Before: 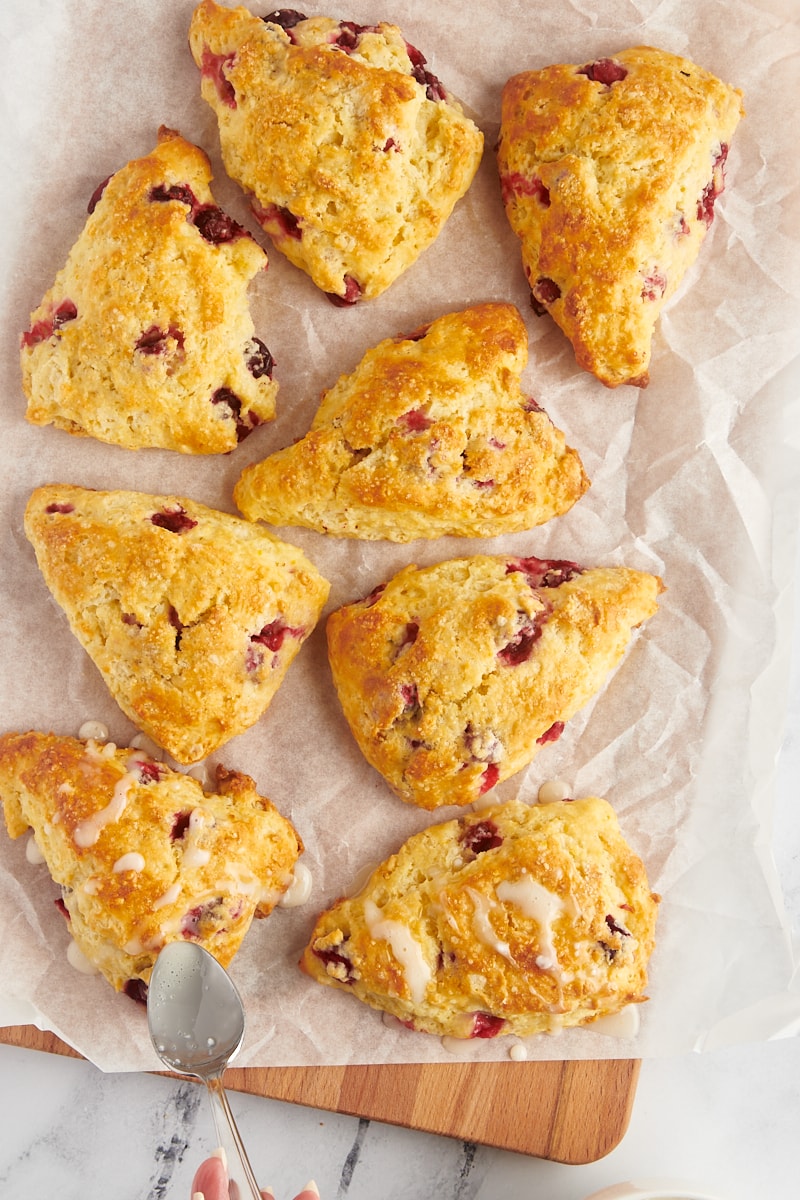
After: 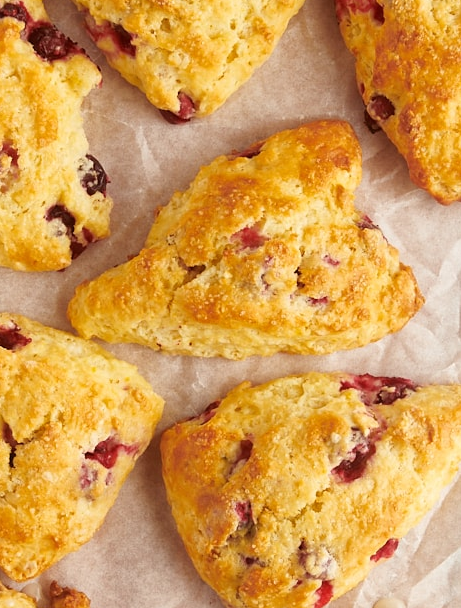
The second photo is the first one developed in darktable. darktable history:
crop: left 20.875%, top 15.321%, right 21.457%, bottom 33.963%
